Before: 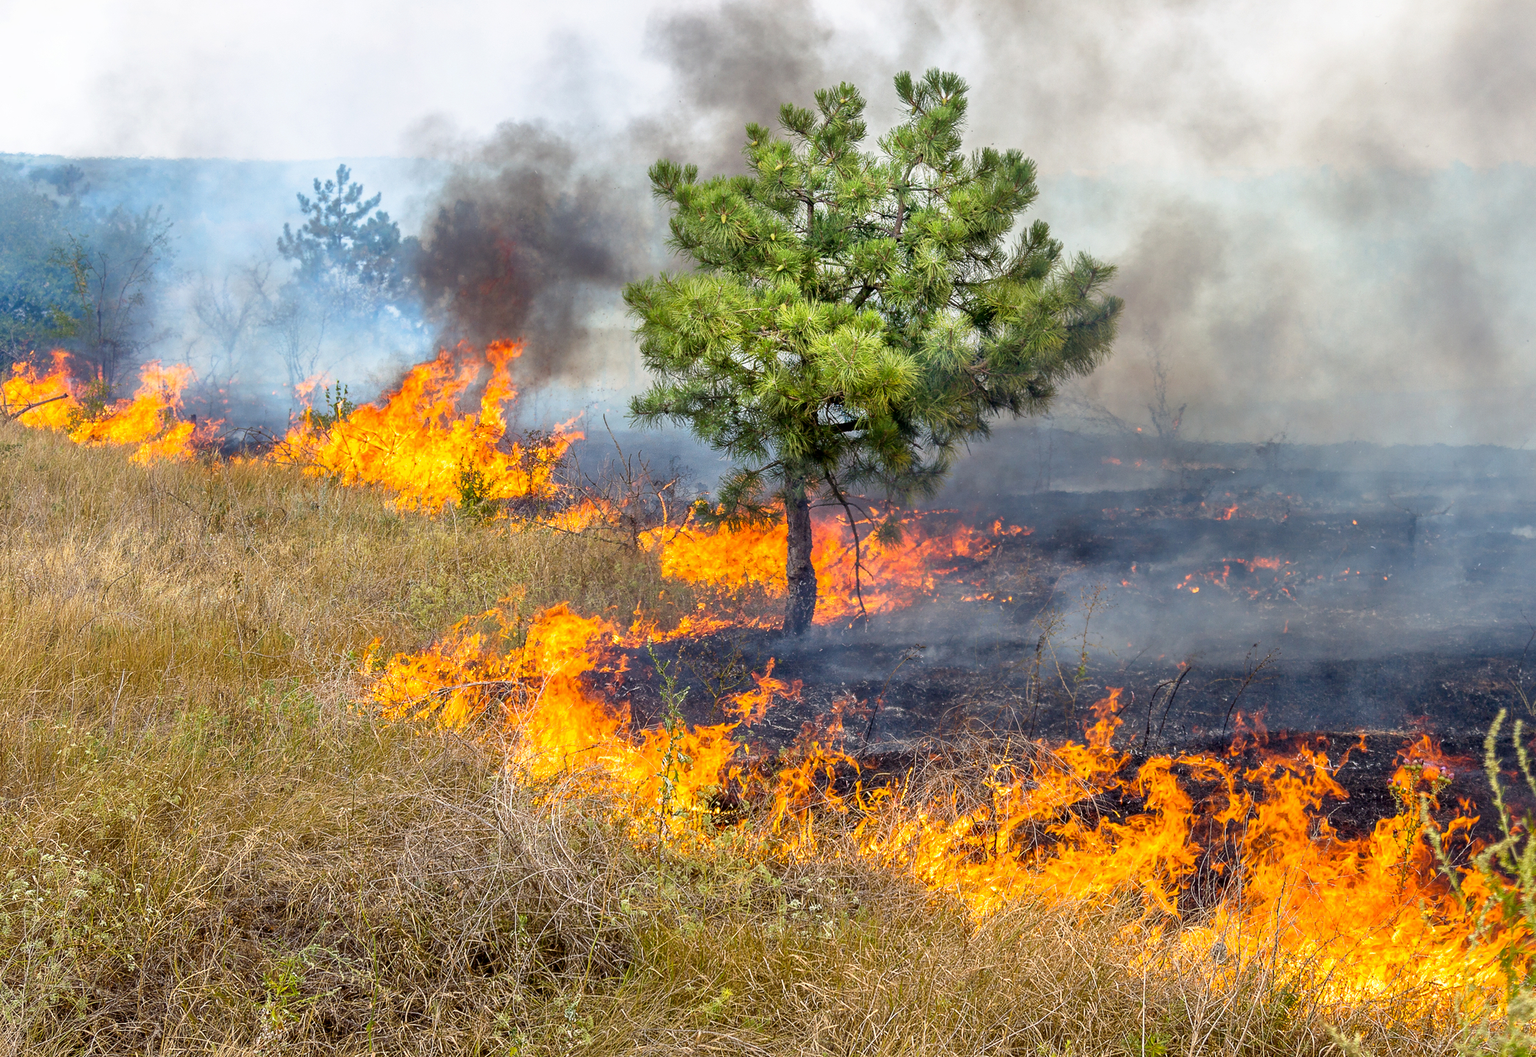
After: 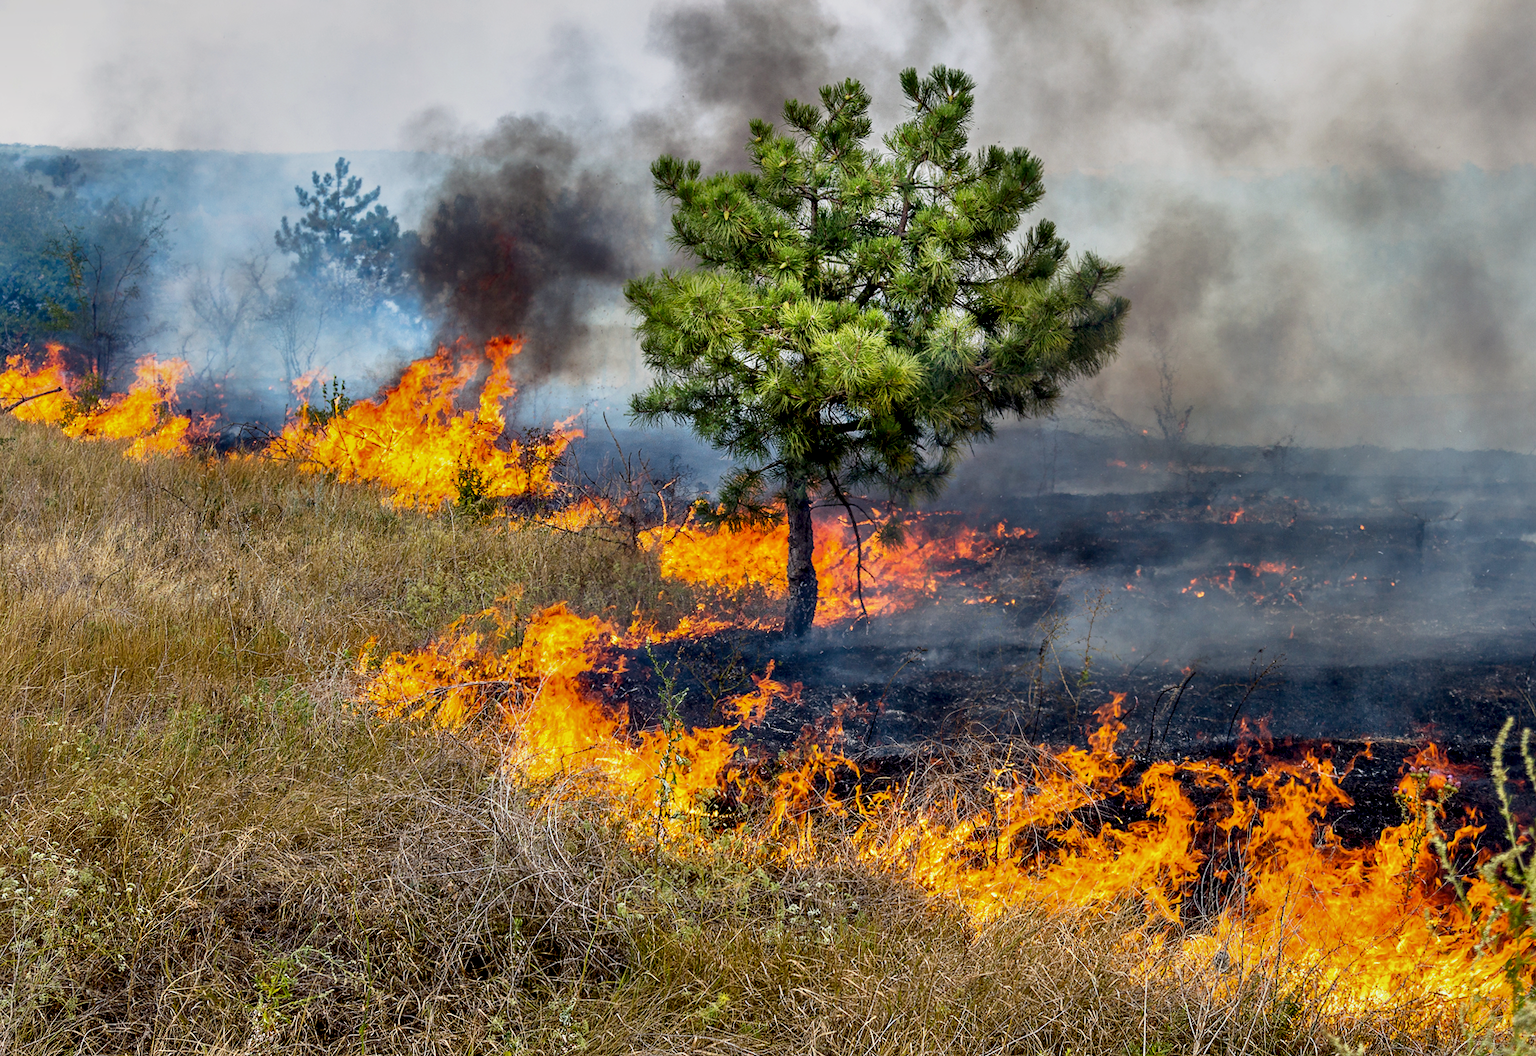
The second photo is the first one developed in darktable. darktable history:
contrast equalizer: octaves 7, y [[0.6 ×6], [0.55 ×6], [0 ×6], [0 ×6], [0 ×6]]
crop and rotate: angle -0.439°
exposure: black level correction 0, exposure -0.713 EV, compensate exposure bias true, compensate highlight preservation false
